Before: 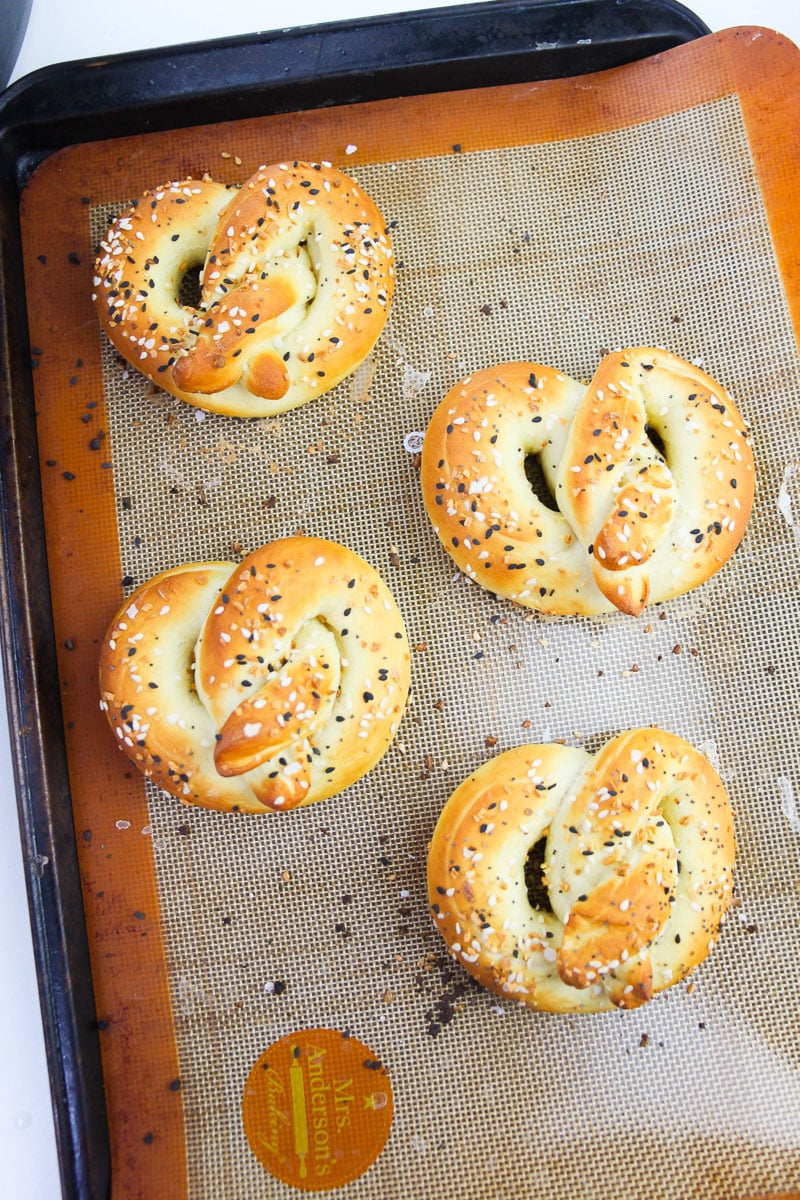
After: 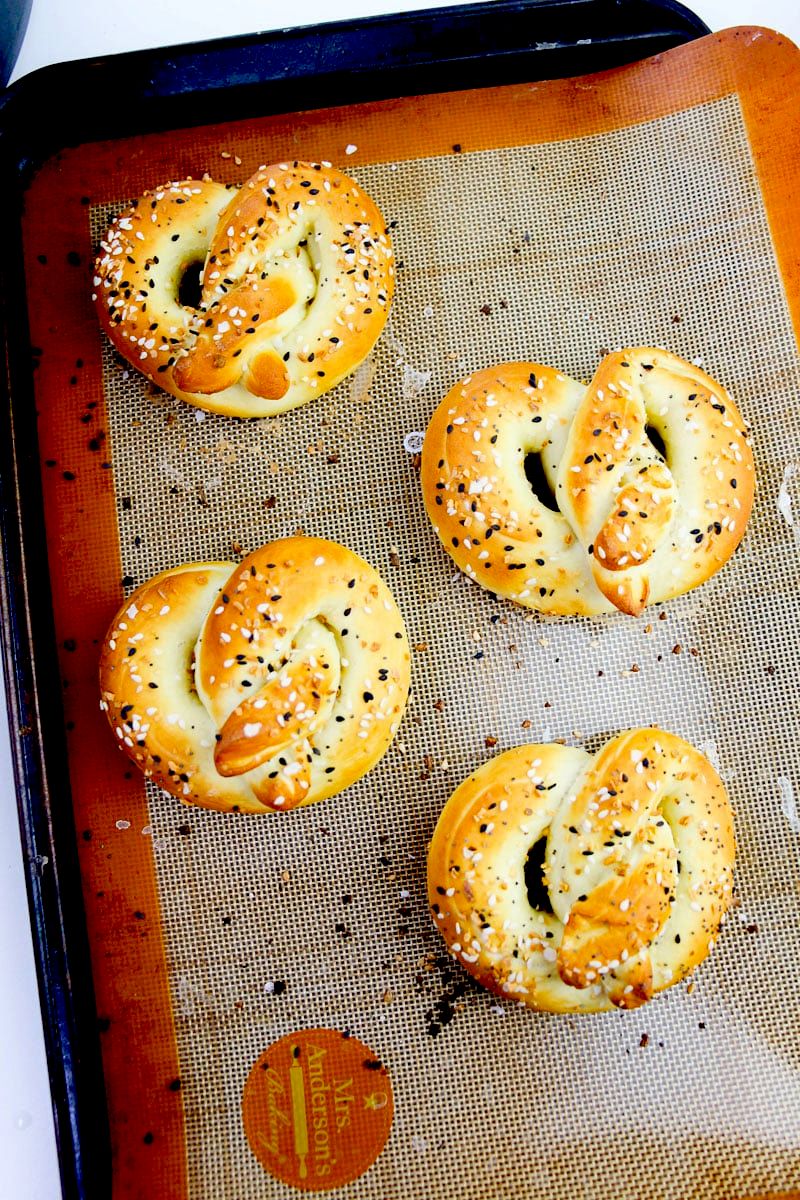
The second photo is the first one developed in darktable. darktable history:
exposure: black level correction 0.057, compensate highlight preservation false
haze removal: compatibility mode true, adaptive false
